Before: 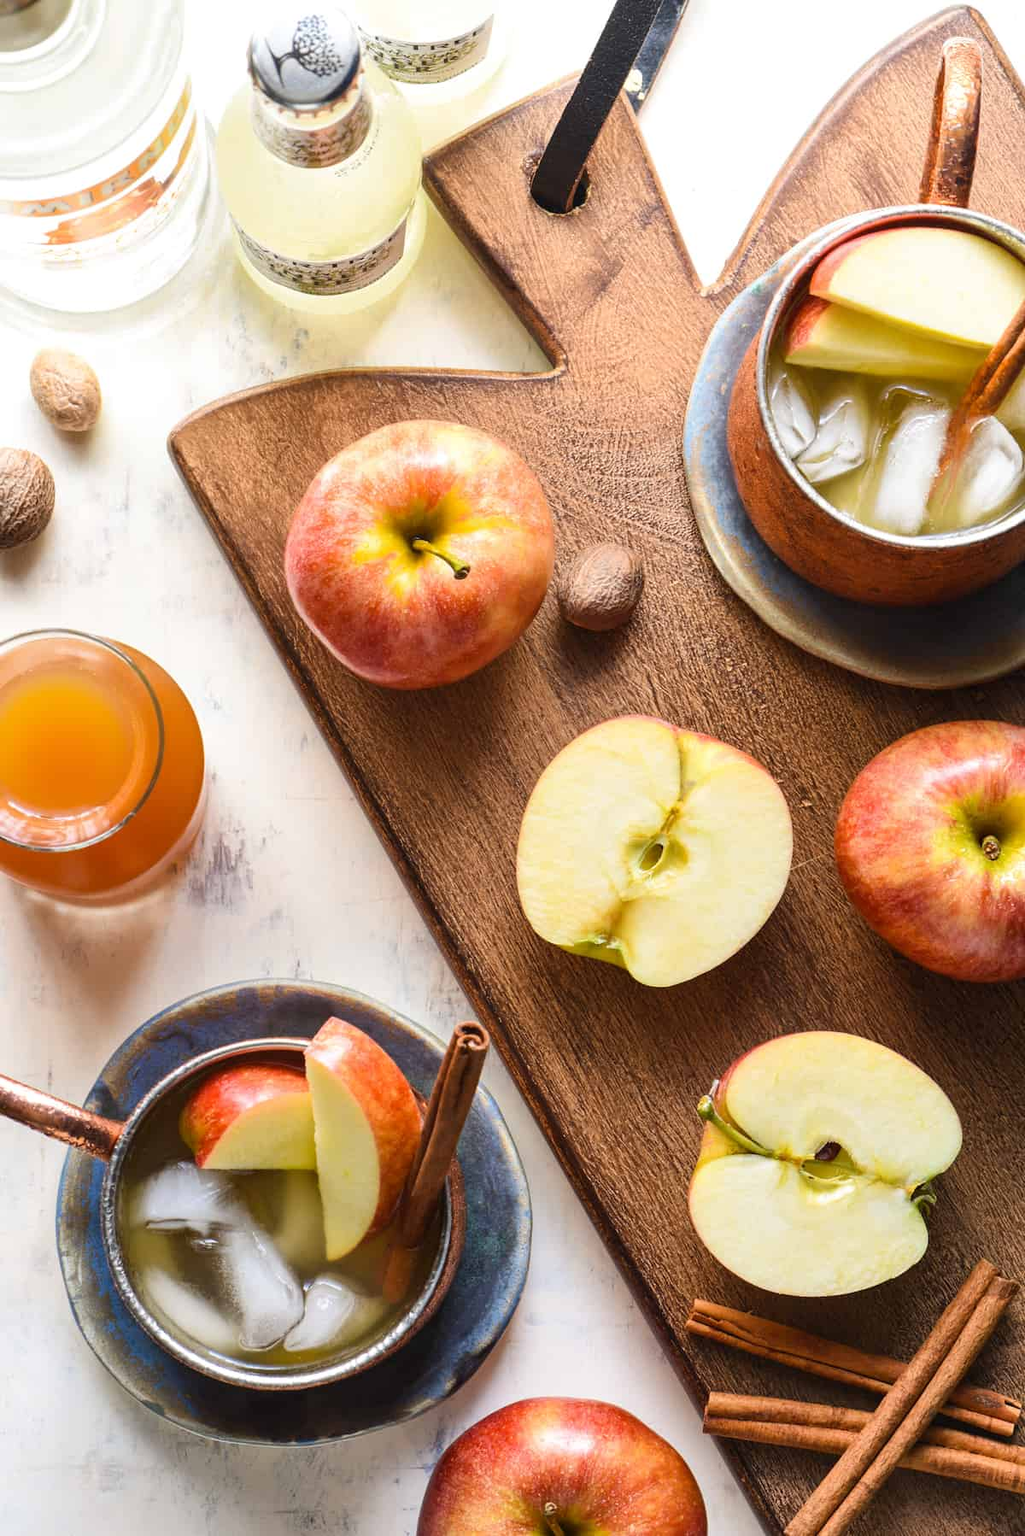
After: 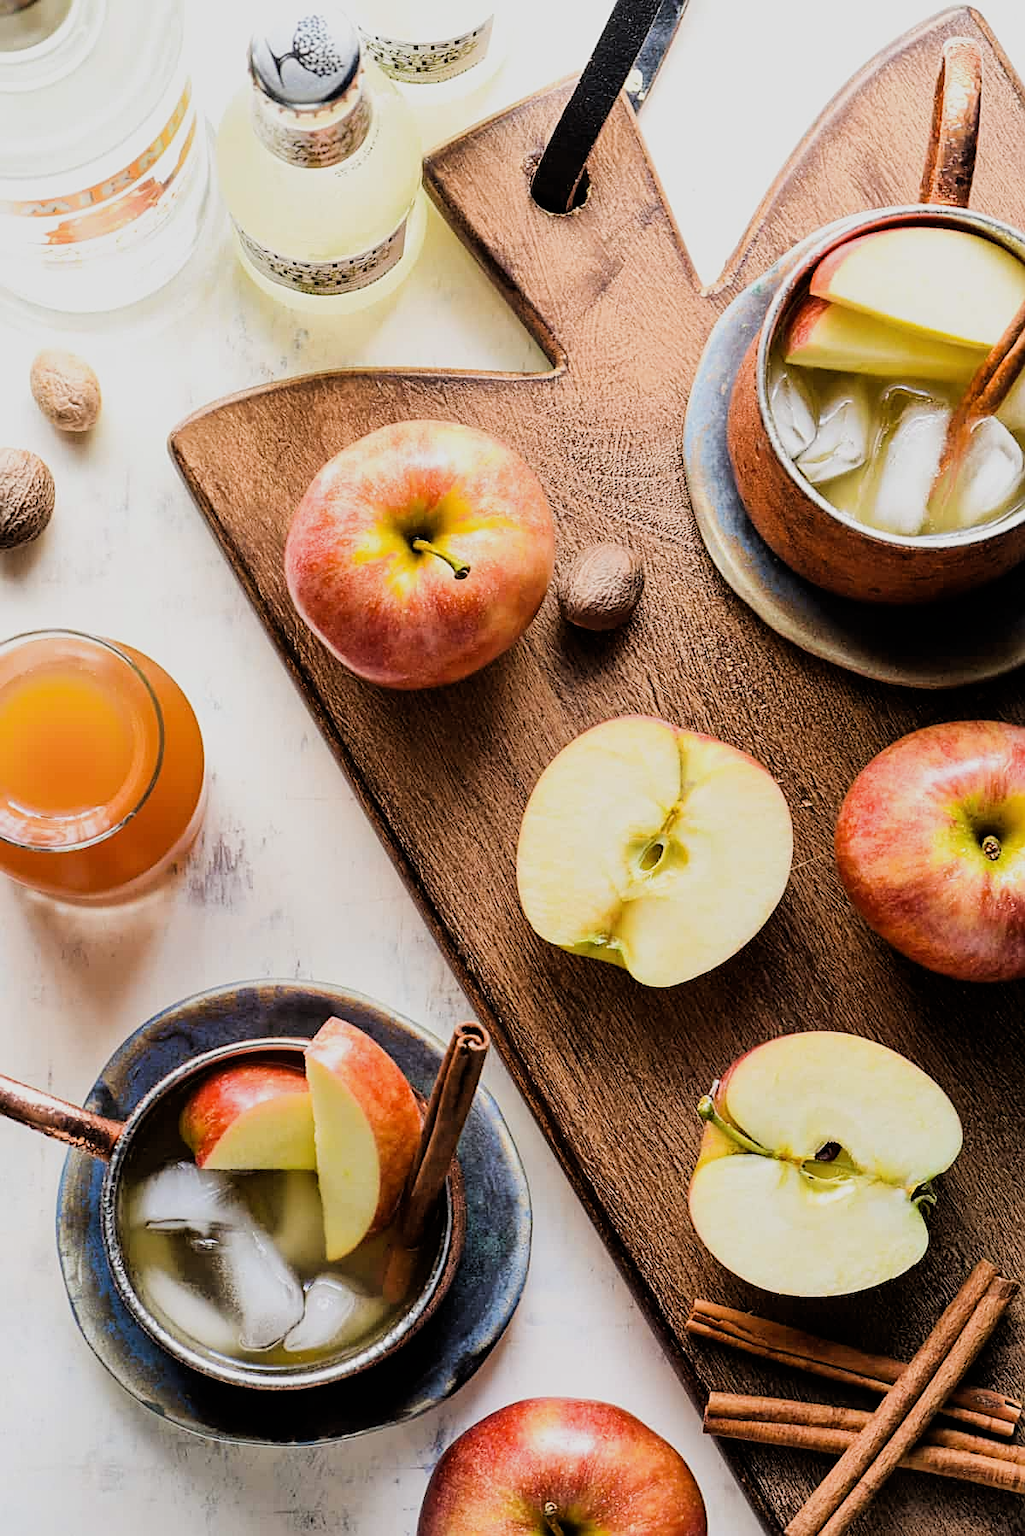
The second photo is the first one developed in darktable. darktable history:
filmic rgb: black relative exposure -5 EV, hardness 2.88, contrast 1.2, highlights saturation mix -30%
sharpen: on, module defaults
